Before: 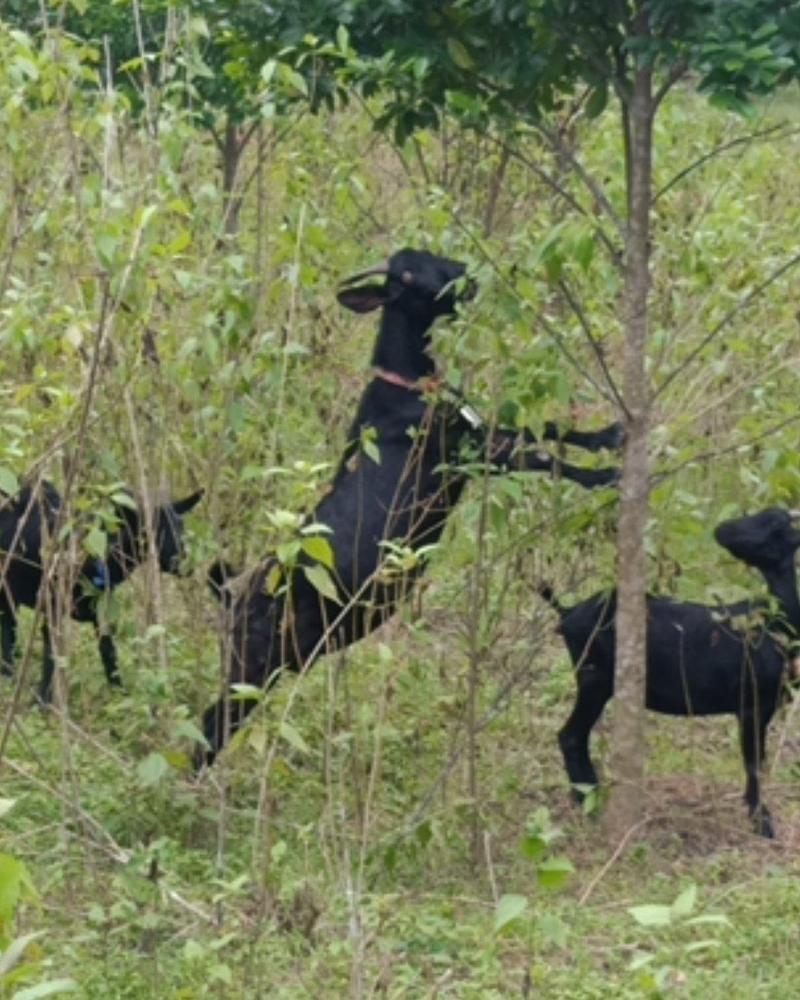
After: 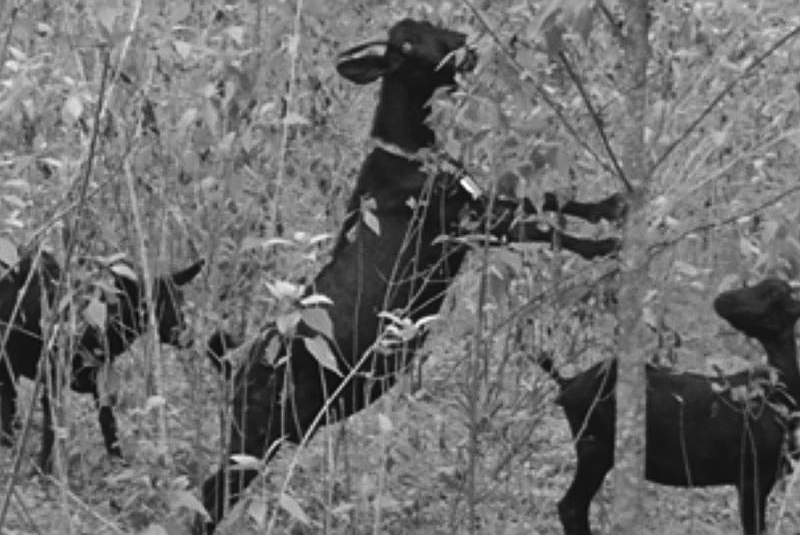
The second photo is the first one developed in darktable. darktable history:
crop and rotate: top 22.989%, bottom 23.476%
tone curve: curves: ch0 [(0, 0.032) (0.181, 0.152) (0.751, 0.762) (1, 1)], preserve colors none
sharpen: on, module defaults
color zones: curves: ch0 [(0, 0.613) (0.01, 0.613) (0.245, 0.448) (0.498, 0.529) (0.642, 0.665) (0.879, 0.777) (0.99, 0.613)]; ch1 [(0, 0) (0.143, 0) (0.286, 0) (0.429, 0) (0.571, 0) (0.714, 0) (0.857, 0)]
